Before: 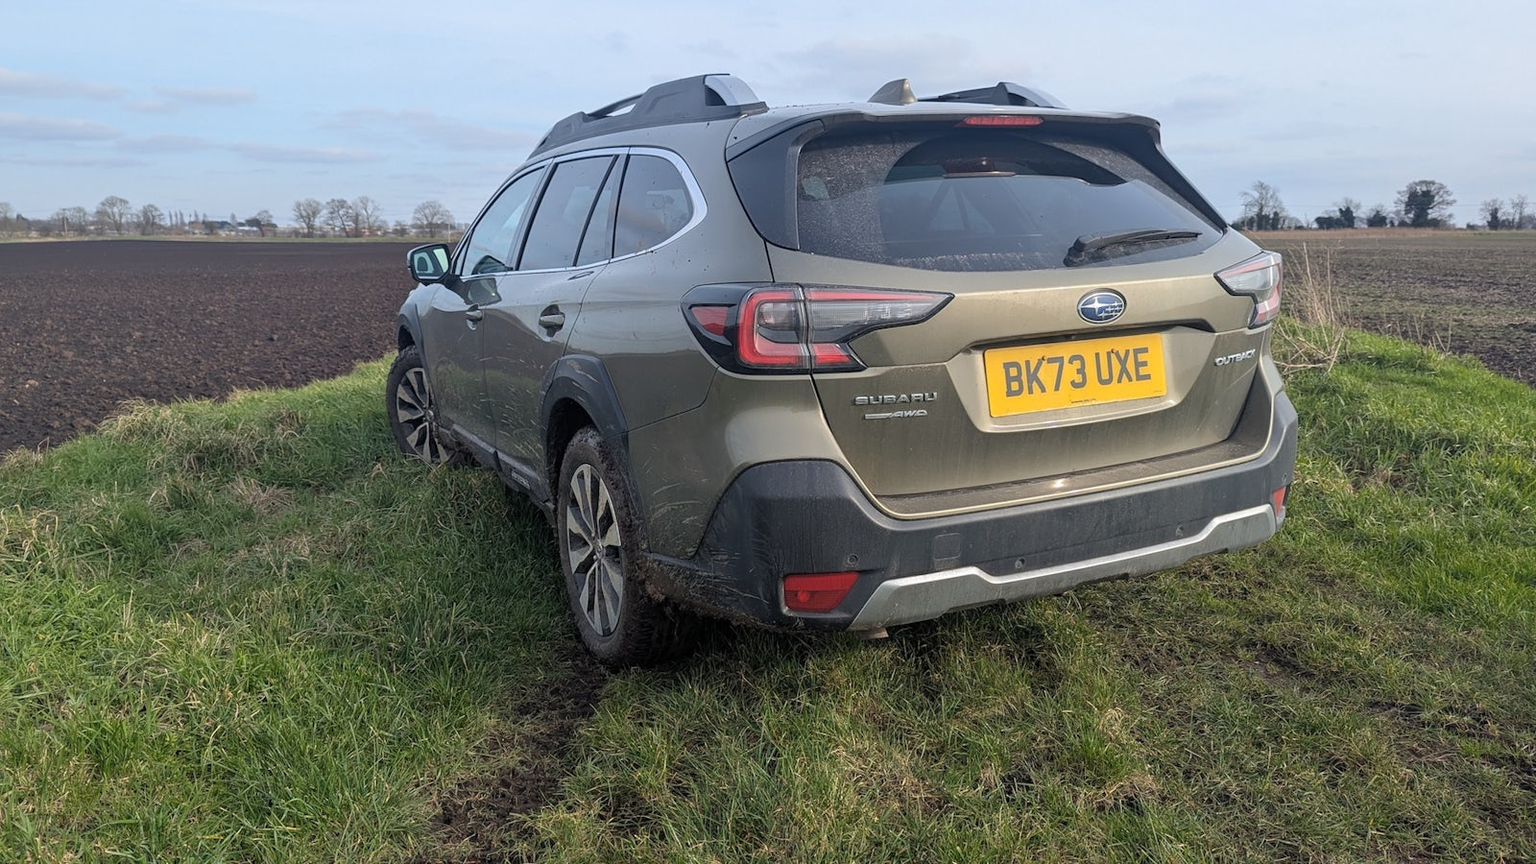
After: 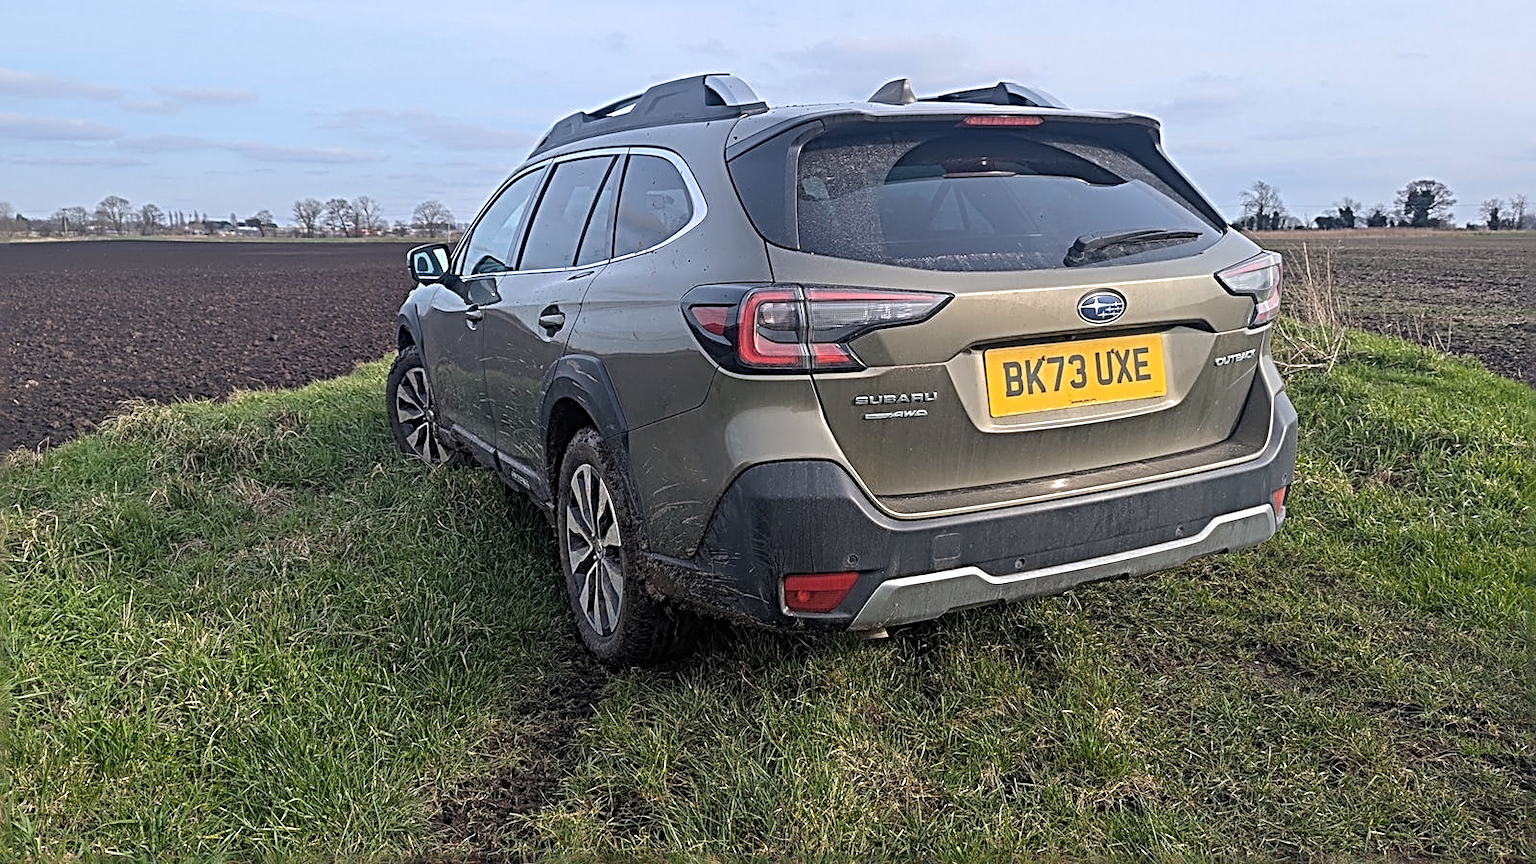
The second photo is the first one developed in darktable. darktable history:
sharpen: radius 3.69, amount 0.928
white balance: red 1.009, blue 1.027
